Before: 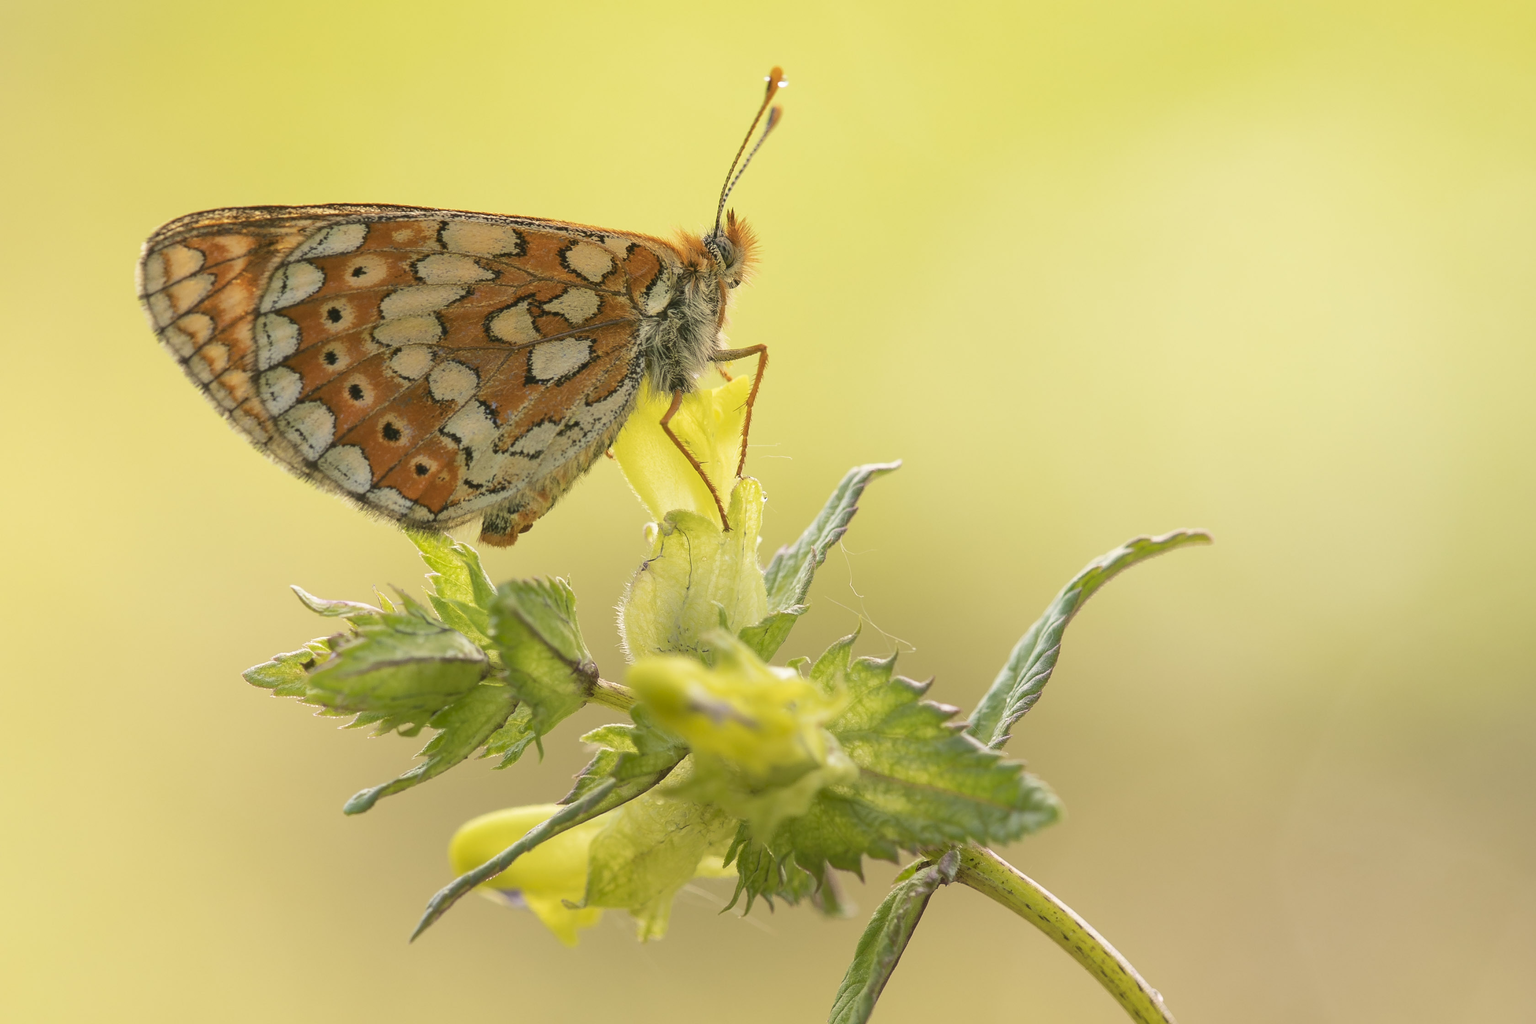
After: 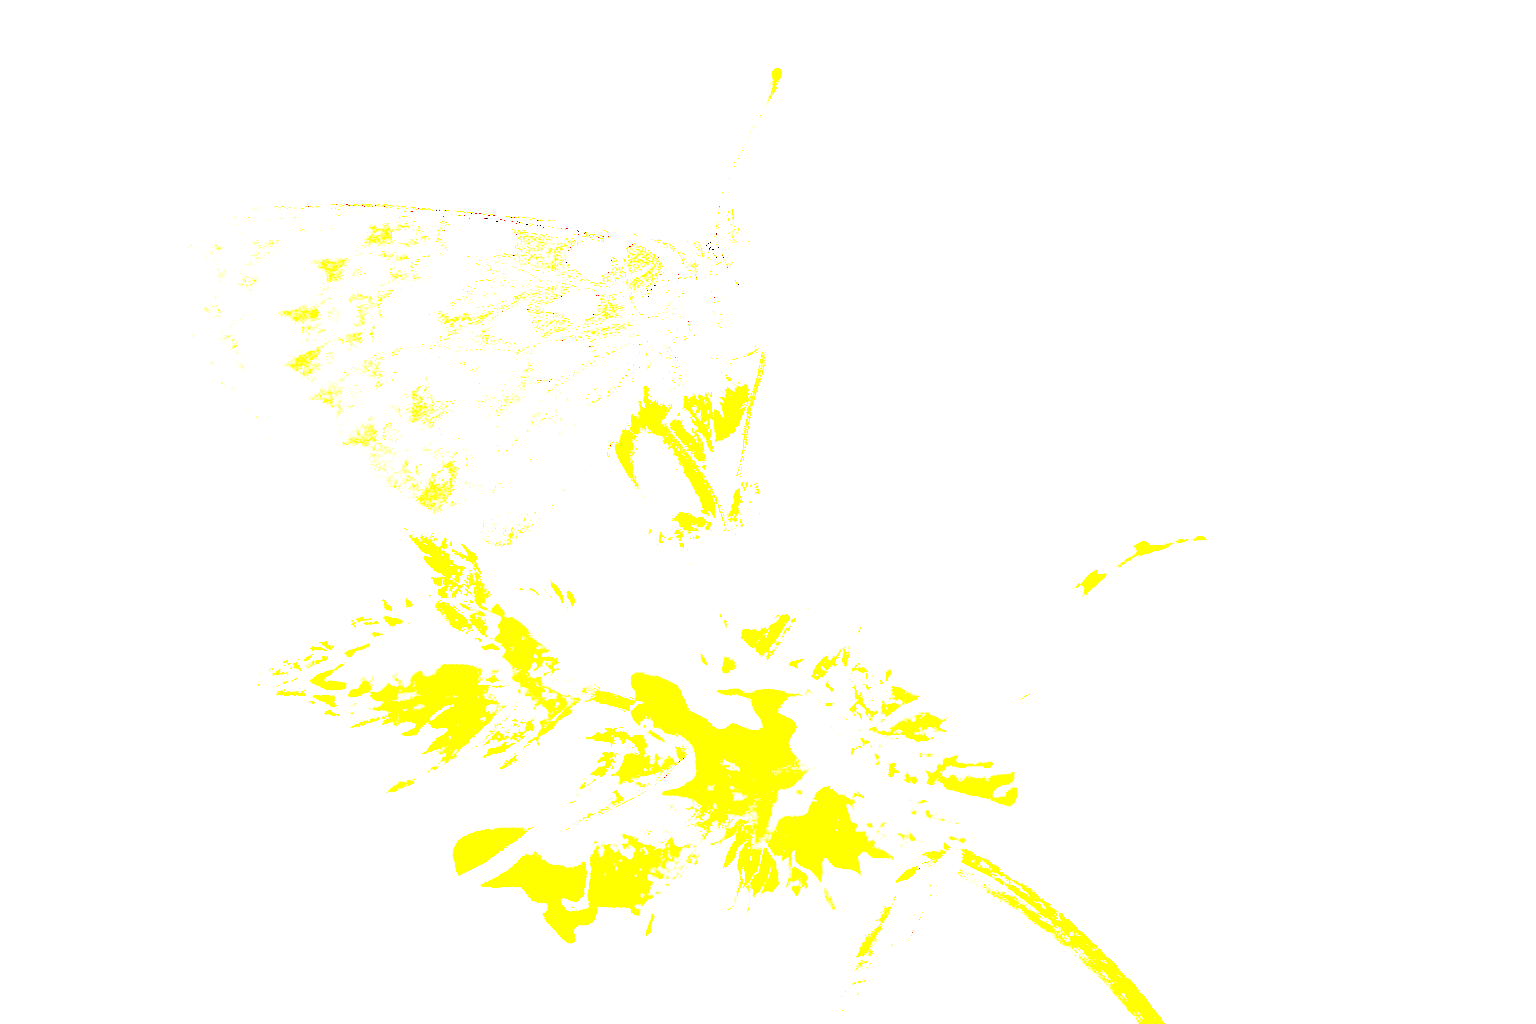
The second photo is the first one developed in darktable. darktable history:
exposure: exposure 7.99 EV, compensate highlight preservation false
color correction: highlights a* -4.41, highlights b* 6.42
color zones: curves: ch0 [(0.25, 0.5) (0.423, 0.5) (0.443, 0.5) (0.521, 0.756) (0.568, 0.5) (0.576, 0.5) (0.75, 0.5)]; ch1 [(0.25, 0.5) (0.423, 0.5) (0.443, 0.5) (0.539, 0.873) (0.624, 0.565) (0.631, 0.5) (0.75, 0.5)], mix 31.43%
